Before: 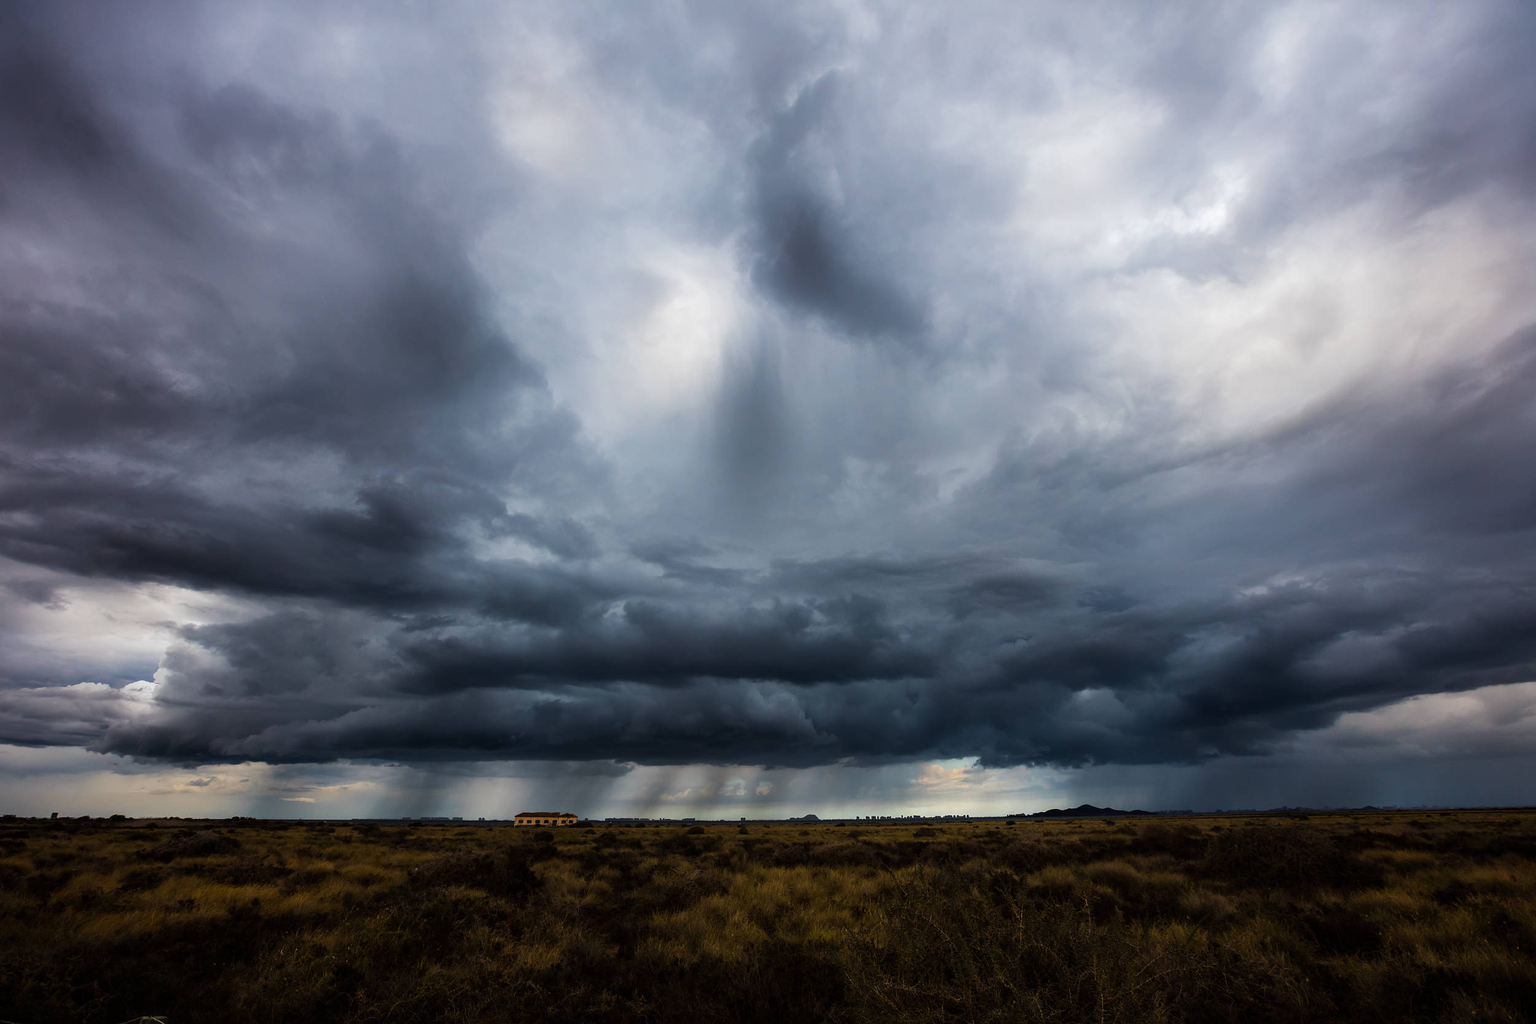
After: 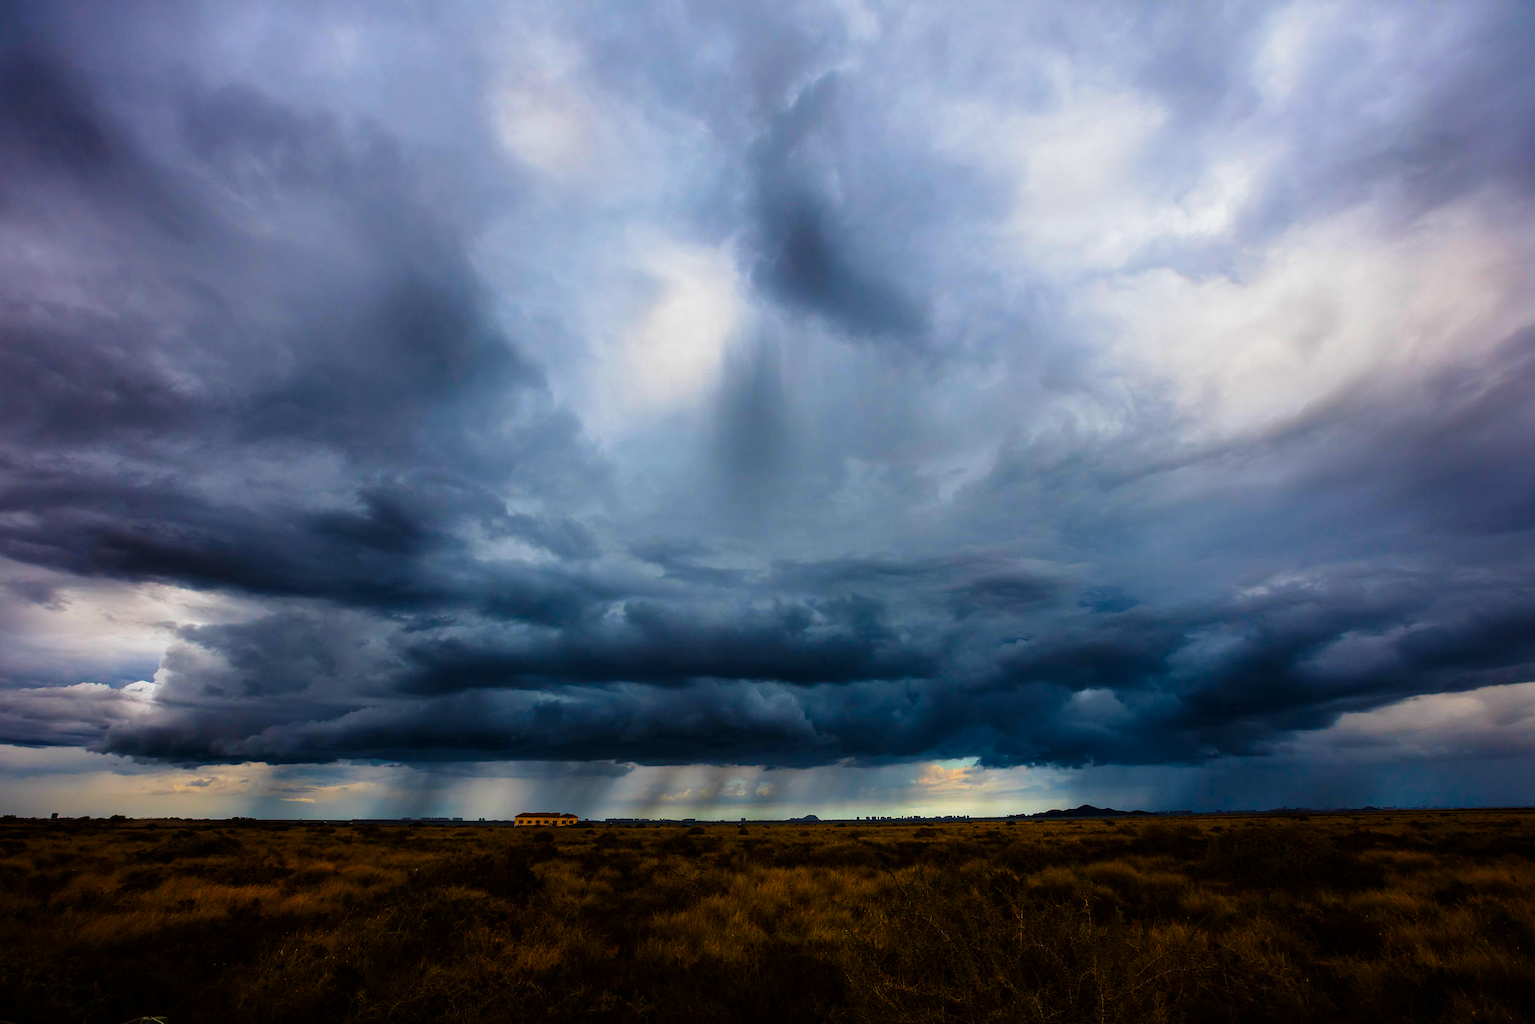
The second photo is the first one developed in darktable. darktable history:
tone curve: curves: ch0 [(0, 0) (0.058, 0.037) (0.214, 0.183) (0.304, 0.288) (0.561, 0.554) (0.687, 0.677) (0.768, 0.768) (0.858, 0.861) (0.987, 0.945)]; ch1 [(0, 0) (0.172, 0.123) (0.312, 0.296) (0.432, 0.448) (0.471, 0.469) (0.502, 0.5) (0.521, 0.505) (0.565, 0.569) (0.663, 0.663) (0.703, 0.721) (0.857, 0.917) (1, 1)]; ch2 [(0, 0) (0.411, 0.424) (0.485, 0.497) (0.502, 0.5) (0.517, 0.511) (0.556, 0.562) (0.626, 0.594) (0.709, 0.661) (1, 1)], preserve colors none
color correction: highlights b* -0.034, saturation 1.78
contrast brightness saturation: contrast 0.014, saturation -0.06
